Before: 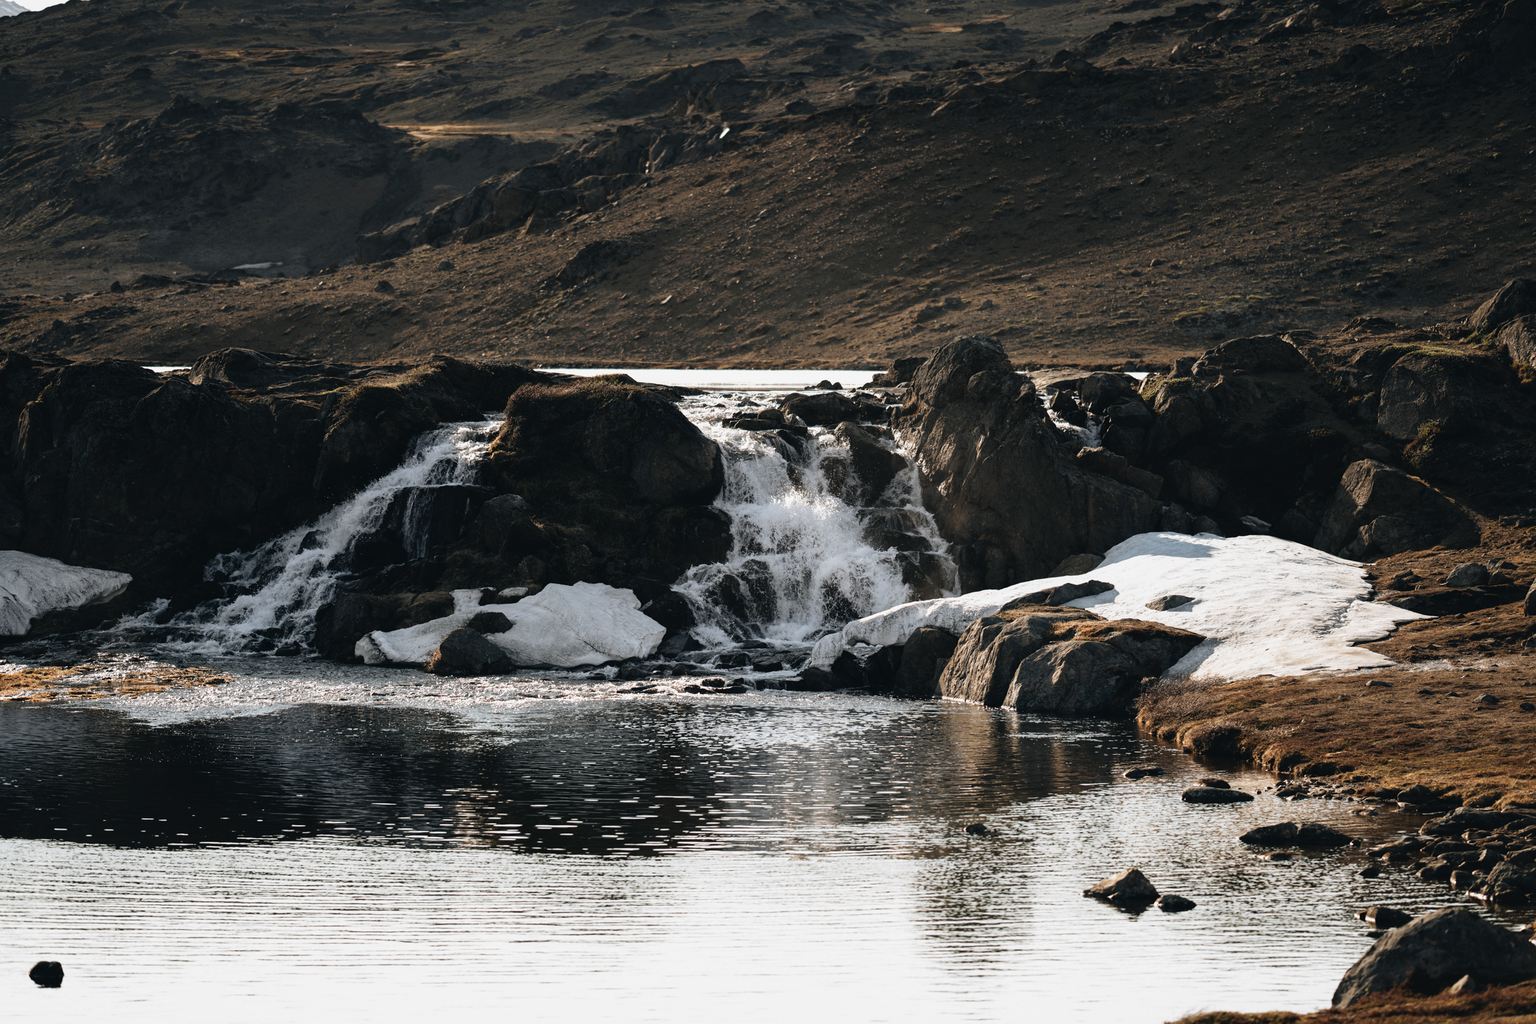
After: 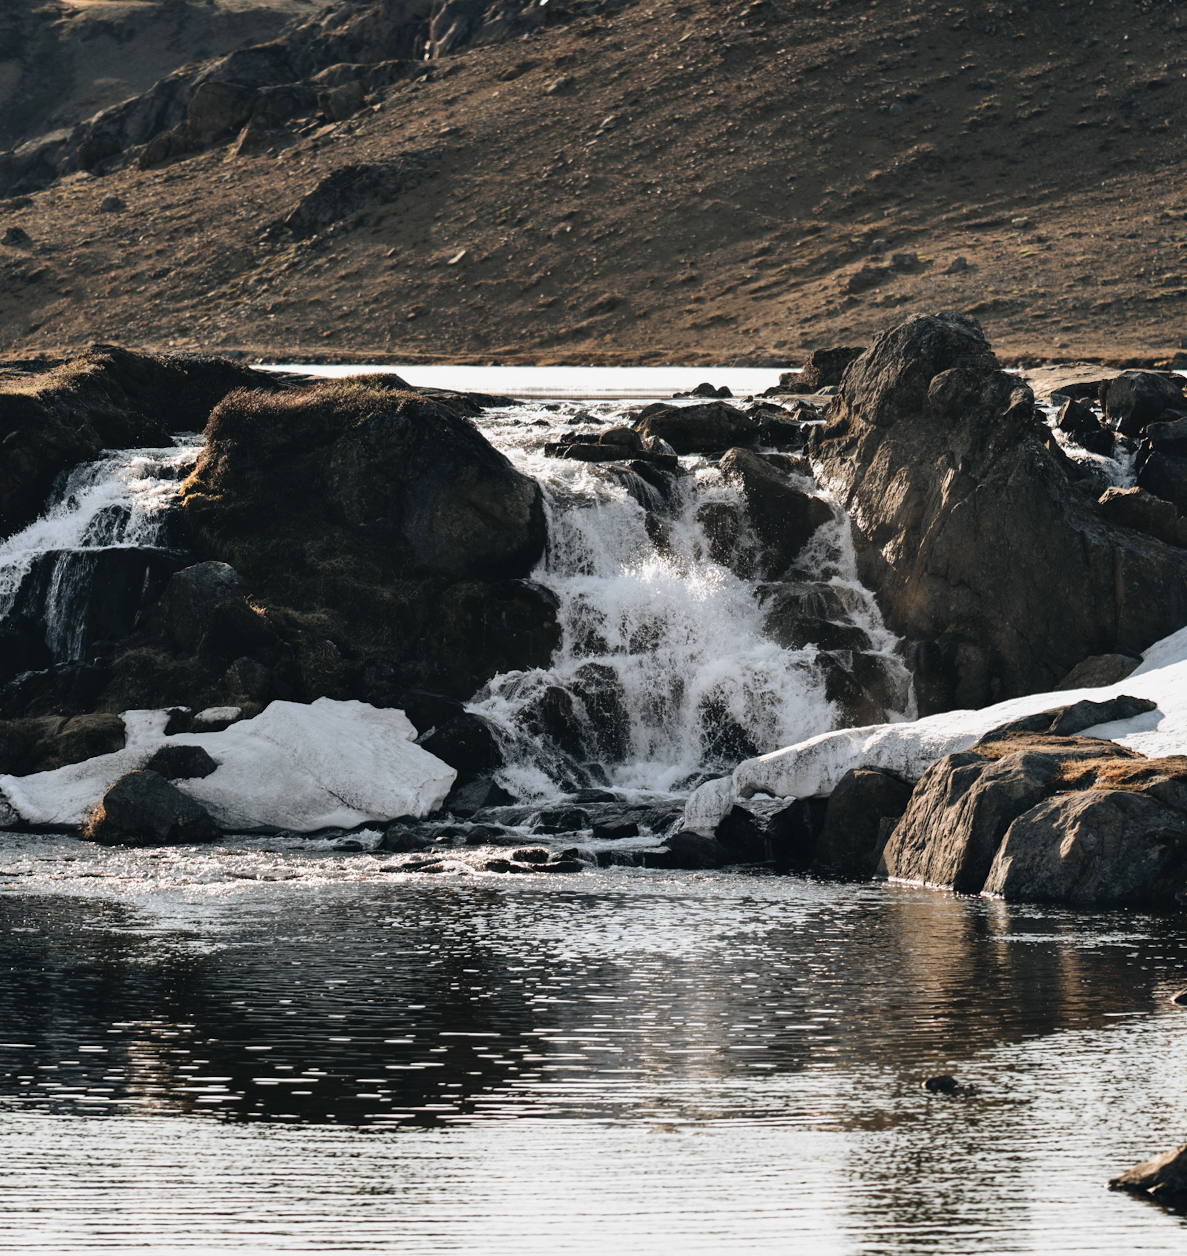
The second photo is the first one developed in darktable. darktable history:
shadows and highlights: shadows 49, highlights -41, soften with gaussian
crop and rotate: angle 0.02°, left 24.353%, top 13.219%, right 26.156%, bottom 8.224%
